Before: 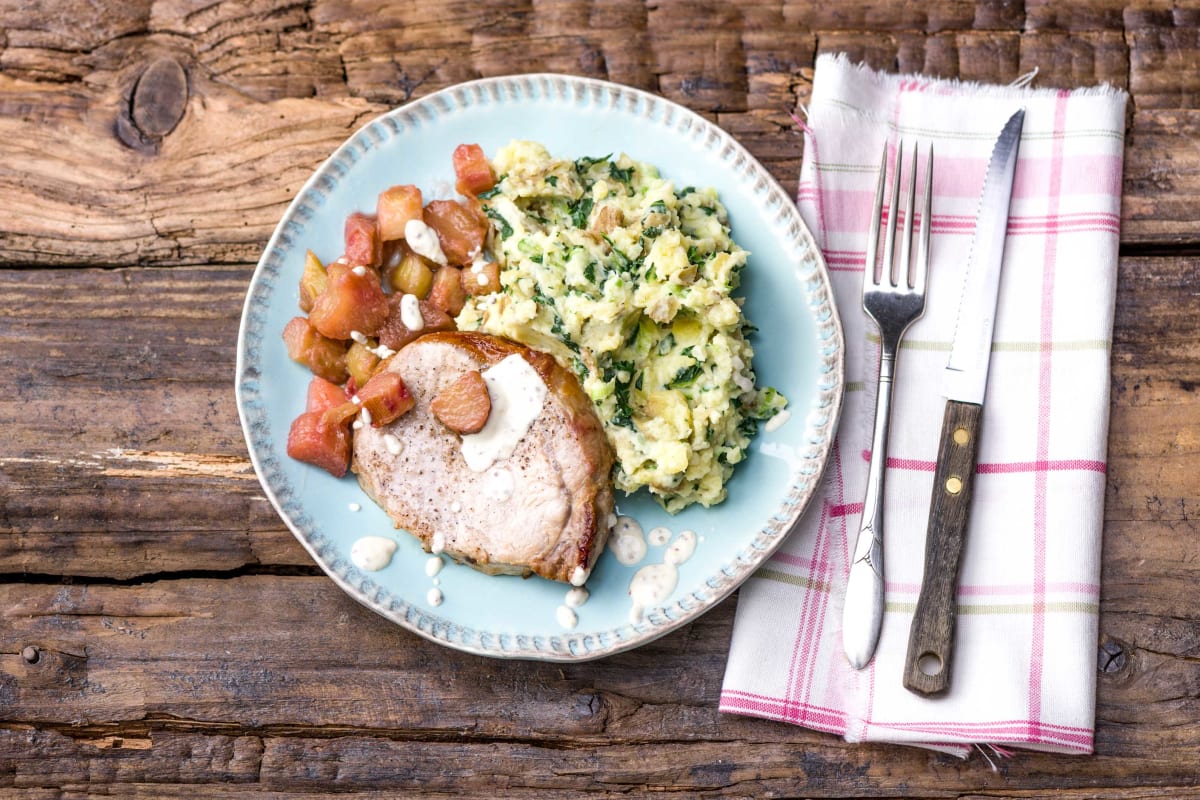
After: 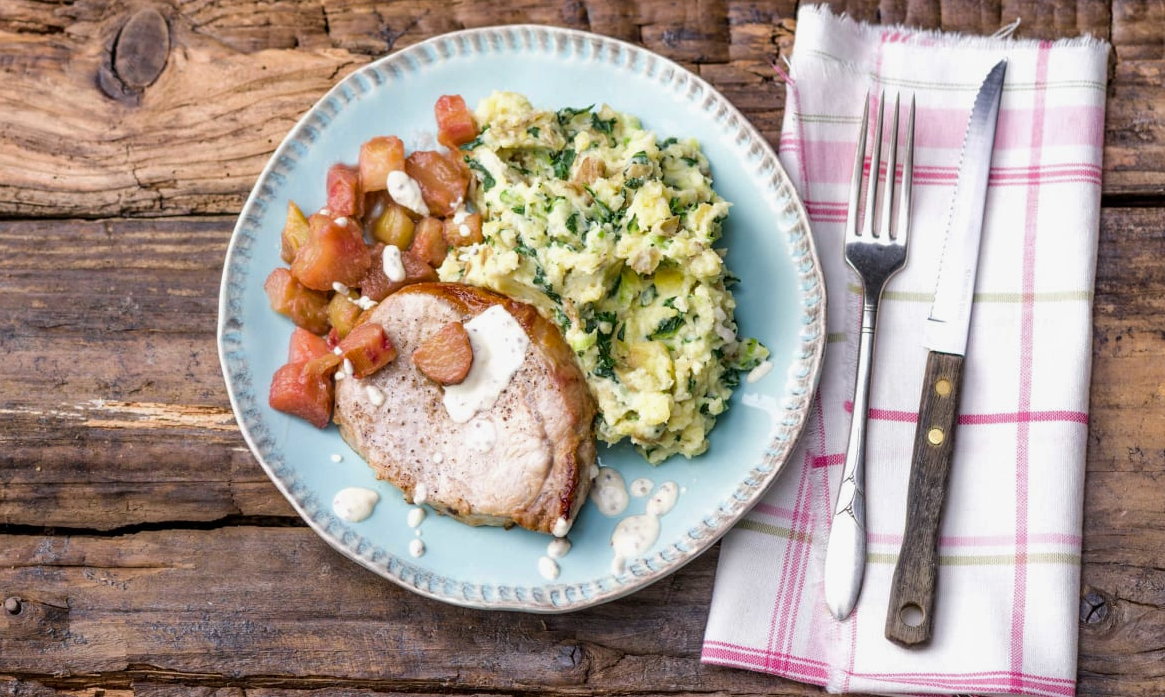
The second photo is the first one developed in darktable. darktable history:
shadows and highlights: shadows -20, white point adjustment -2, highlights -35
crop: left 1.507%, top 6.147%, right 1.379%, bottom 6.637%
